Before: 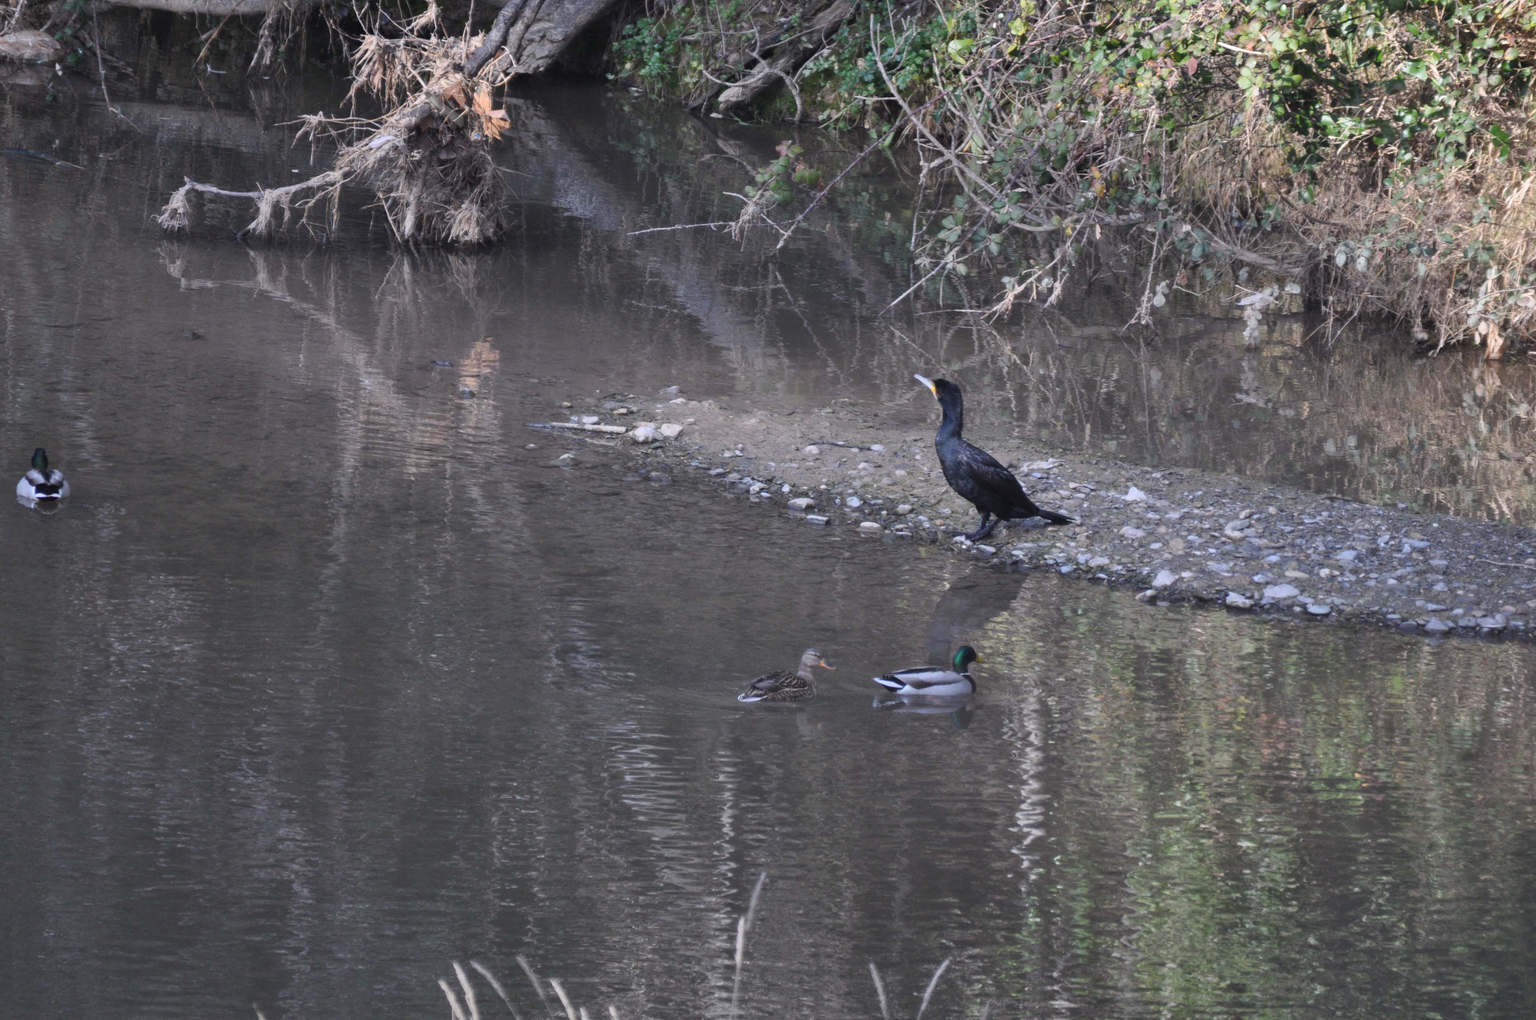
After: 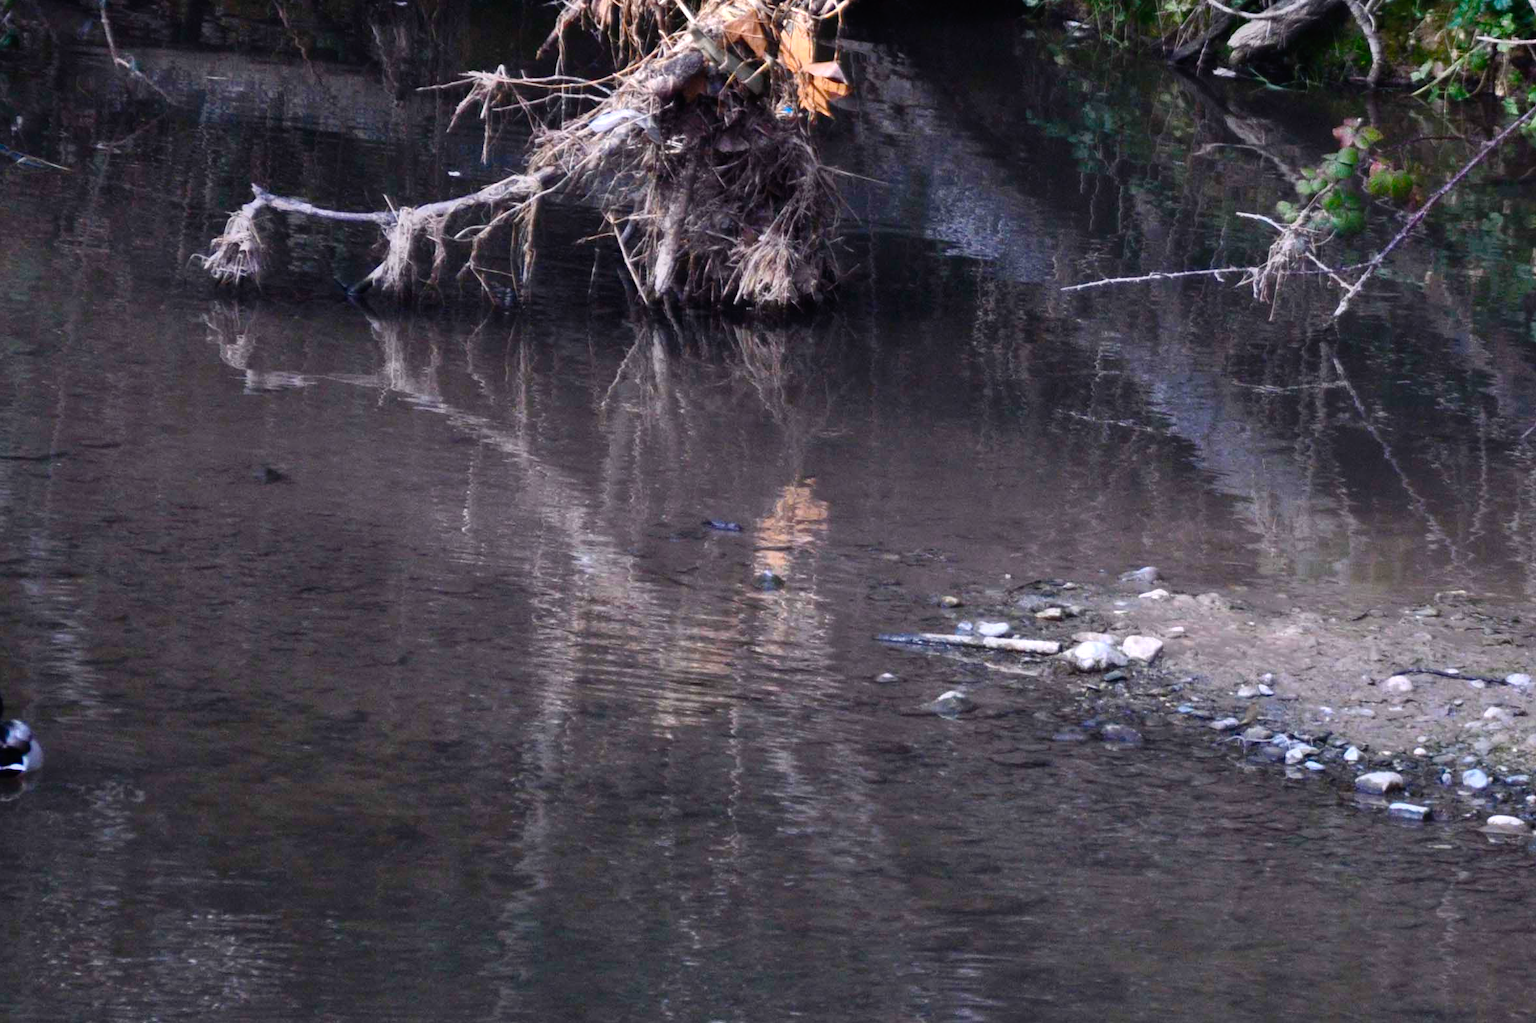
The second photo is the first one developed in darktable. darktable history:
color balance rgb: linear chroma grading › global chroma 9%, perceptual saturation grading › global saturation 36%, perceptual saturation grading › shadows 35%, perceptual brilliance grading › global brilliance 15%, perceptual brilliance grading › shadows -35%, global vibrance 15%
tone curve: curves: ch0 [(0, 0) (0.003, 0.003) (0.011, 0.003) (0.025, 0.007) (0.044, 0.014) (0.069, 0.02) (0.1, 0.03) (0.136, 0.054) (0.177, 0.099) (0.224, 0.156) (0.277, 0.227) (0.335, 0.302) (0.399, 0.375) (0.468, 0.456) (0.543, 0.54) (0.623, 0.625) (0.709, 0.717) (0.801, 0.807) (0.898, 0.895) (1, 1)], preserve colors none
crop and rotate: left 3.047%, top 7.509%, right 42.236%, bottom 37.598%
